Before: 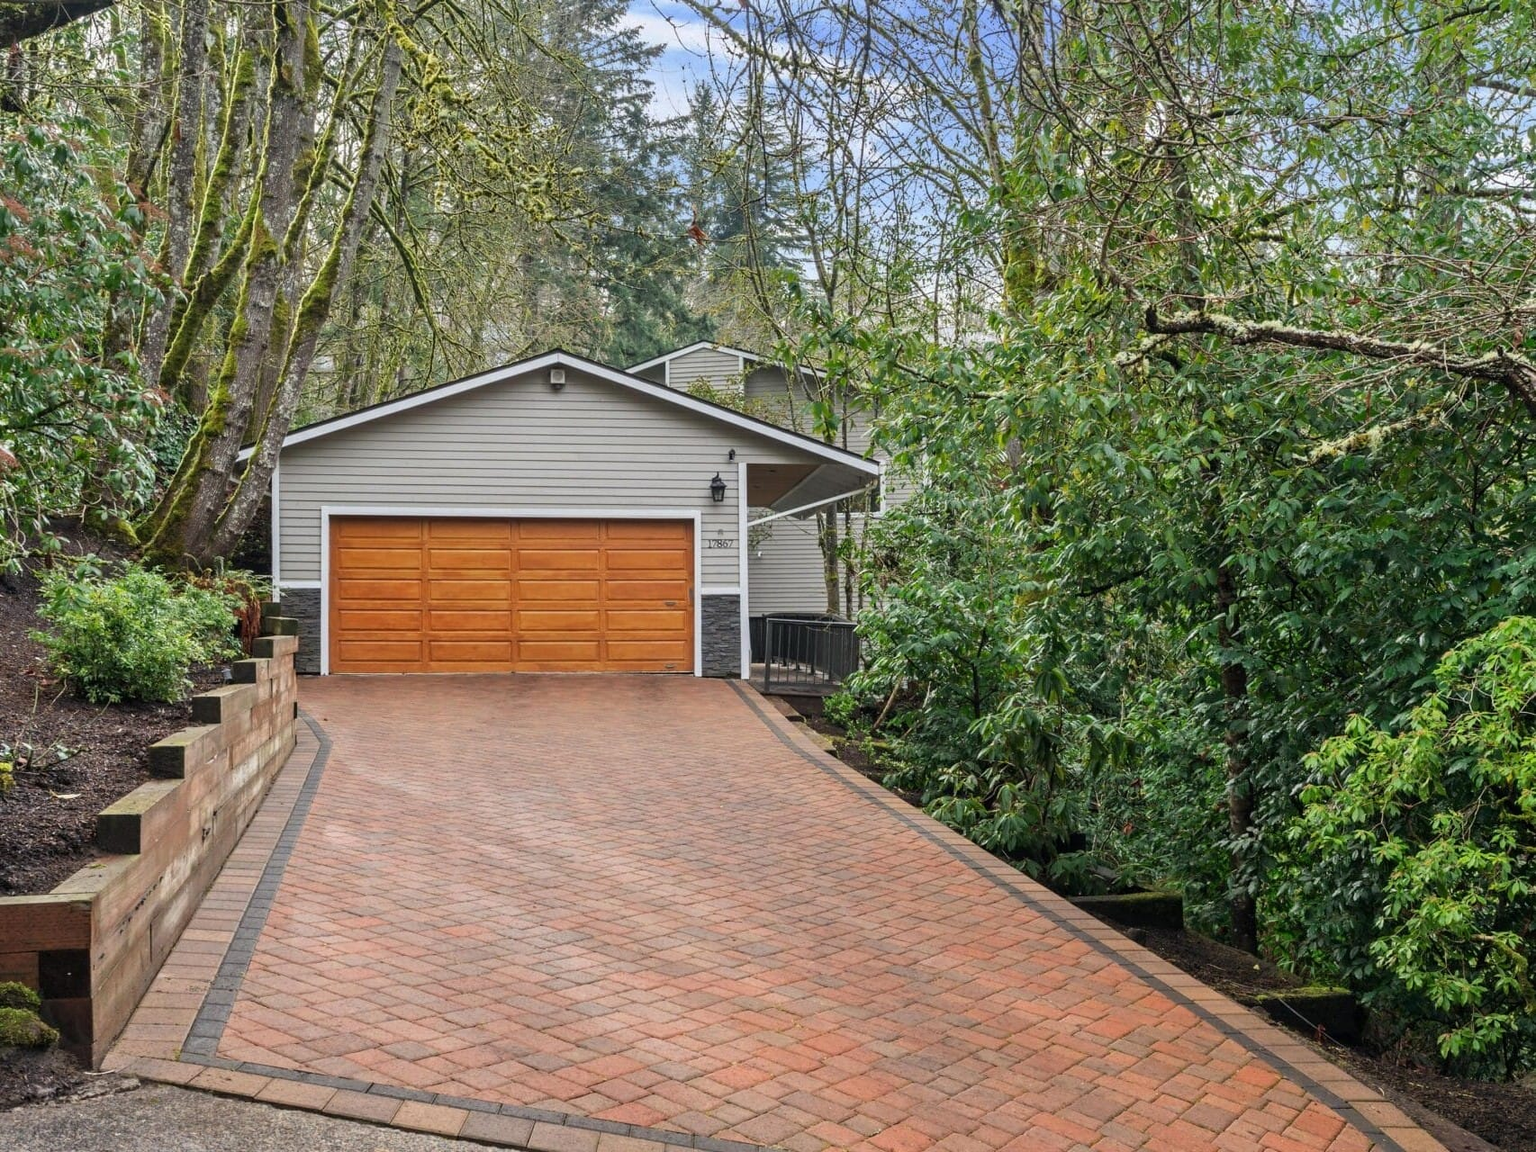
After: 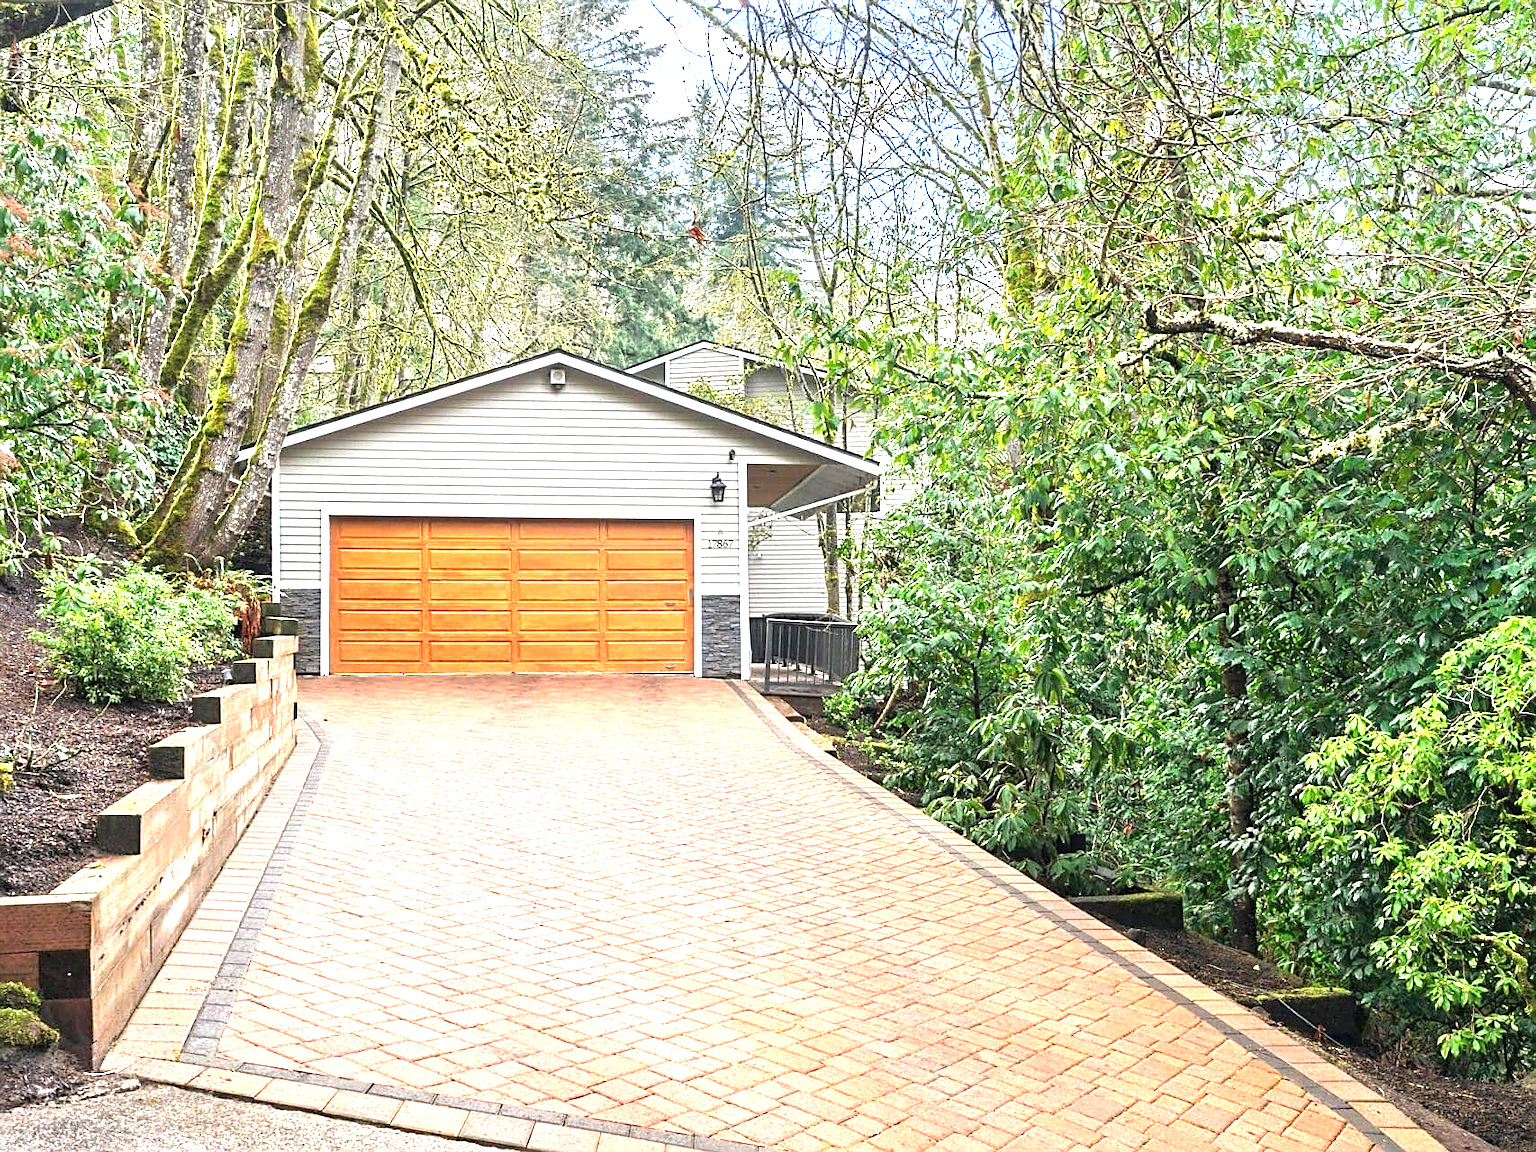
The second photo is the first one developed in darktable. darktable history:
sharpen: on, module defaults
exposure: black level correction 0, exposure 1.739 EV, compensate exposure bias true, compensate highlight preservation false
